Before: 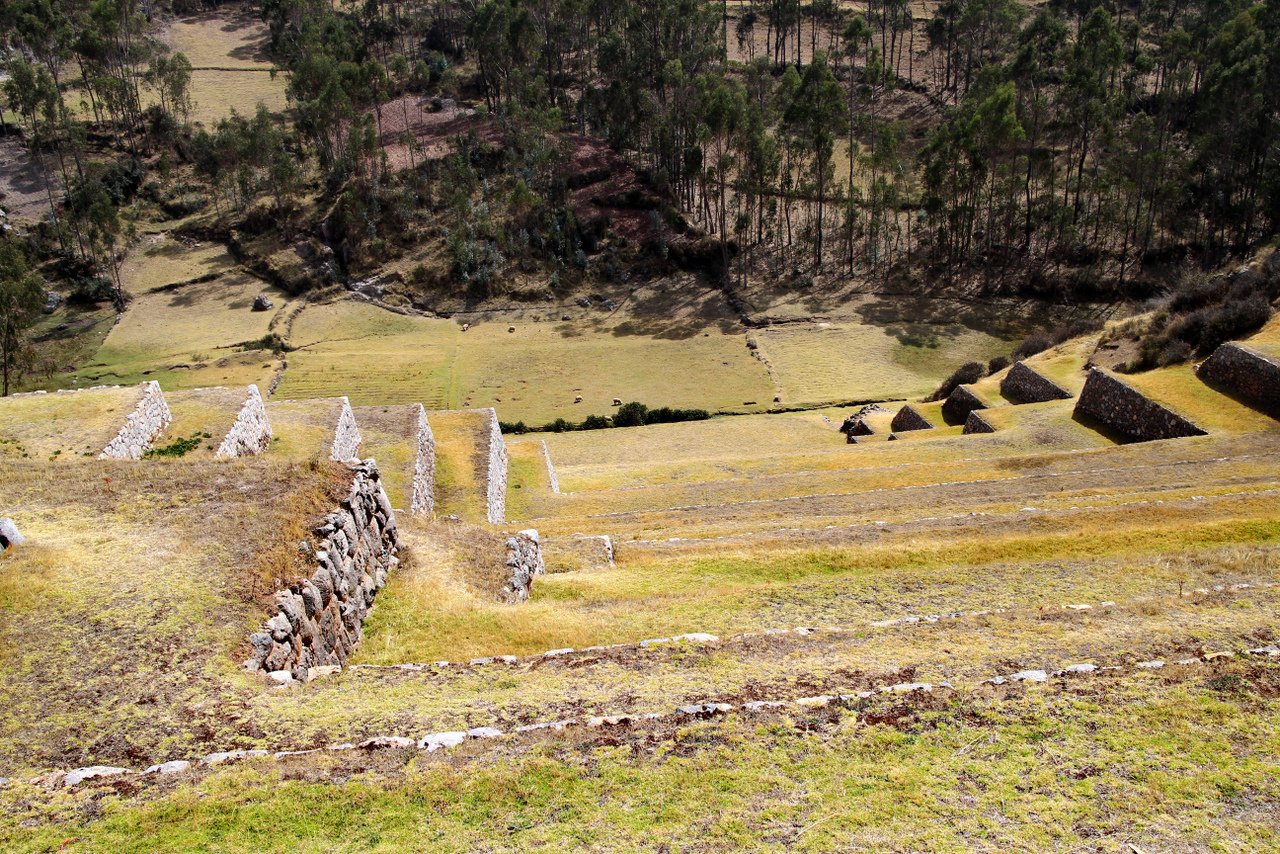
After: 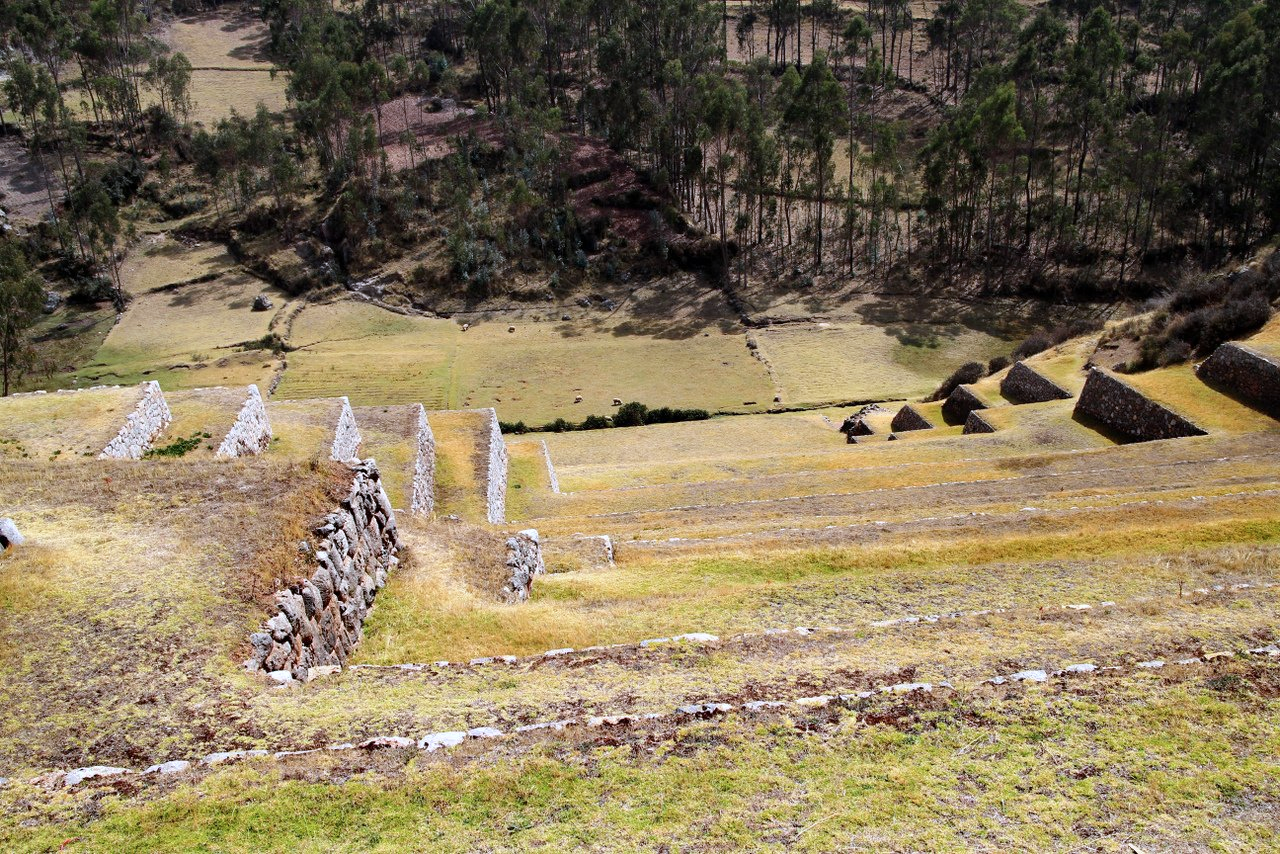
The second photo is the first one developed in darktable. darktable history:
color correction: highlights a* -0.669, highlights b* -8.57
